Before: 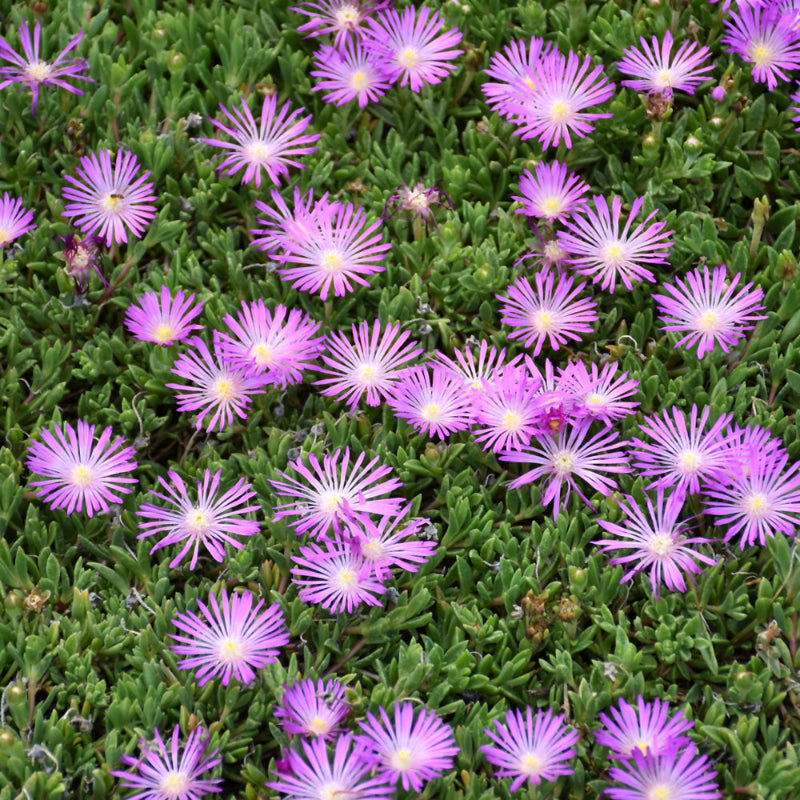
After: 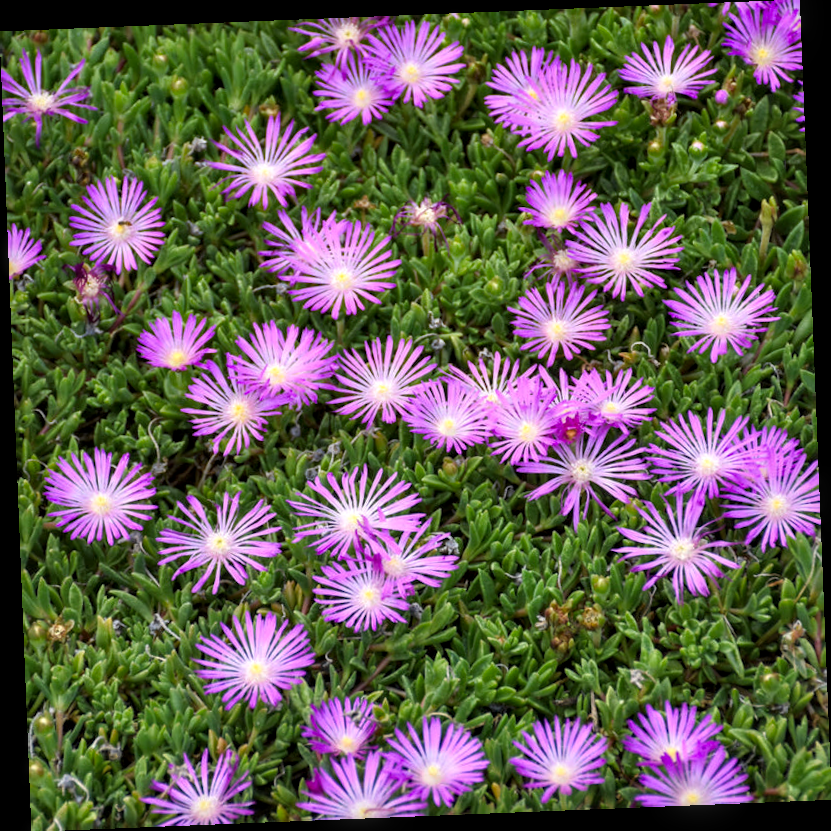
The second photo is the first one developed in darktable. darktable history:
rotate and perspective: rotation -2.29°, automatic cropping off
local contrast: on, module defaults
color balance rgb: shadows fall-off 101%, linear chroma grading › mid-tones 7.63%, perceptual saturation grading › mid-tones 11.68%, mask middle-gray fulcrum 22.45%, global vibrance 10.11%, saturation formula JzAzBz (2021)
